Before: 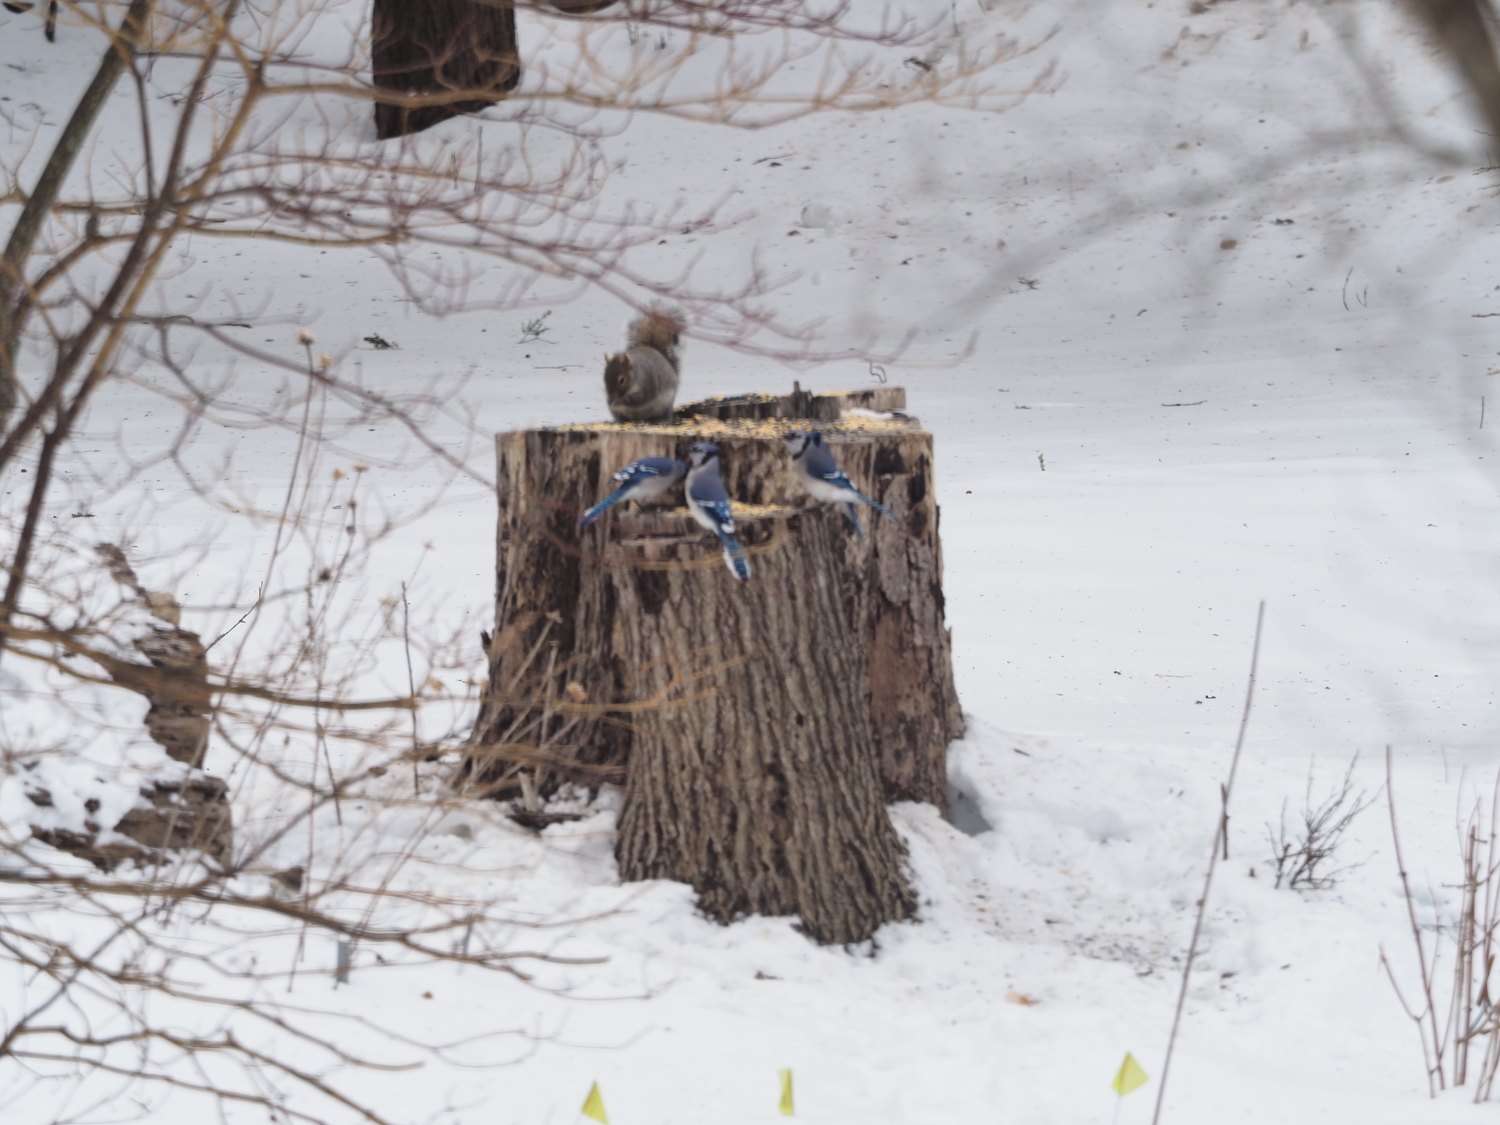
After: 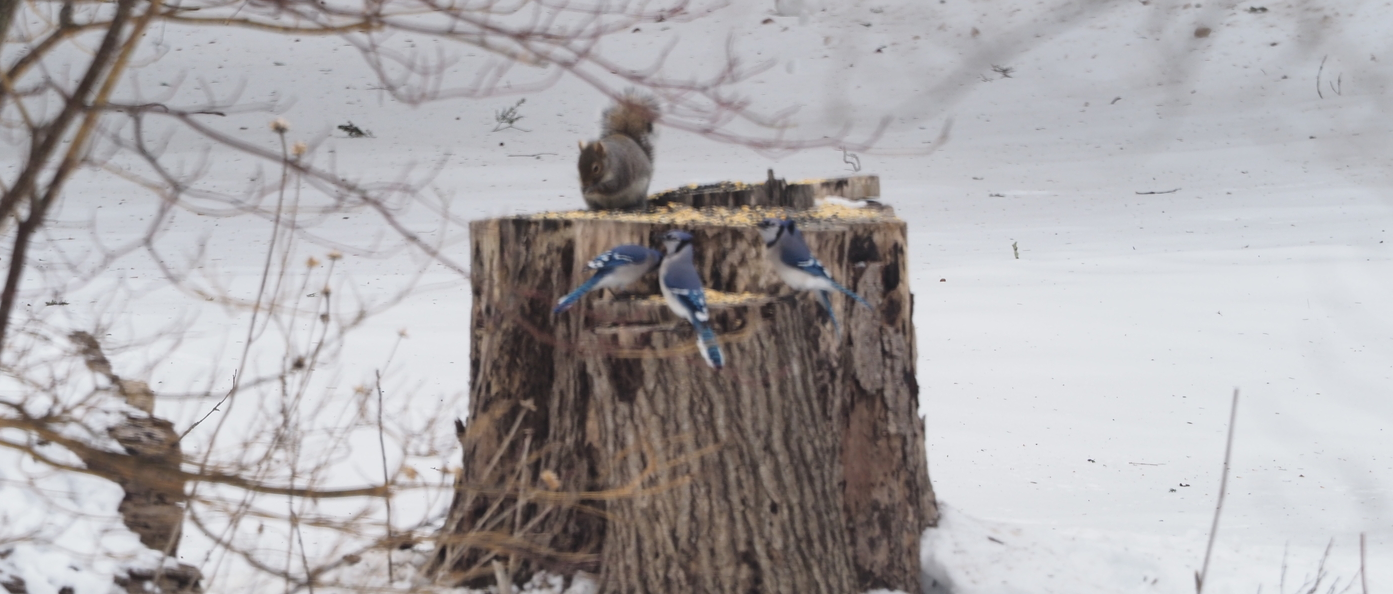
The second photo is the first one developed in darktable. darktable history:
crop: left 1.747%, top 18.912%, right 4.969%, bottom 27.975%
